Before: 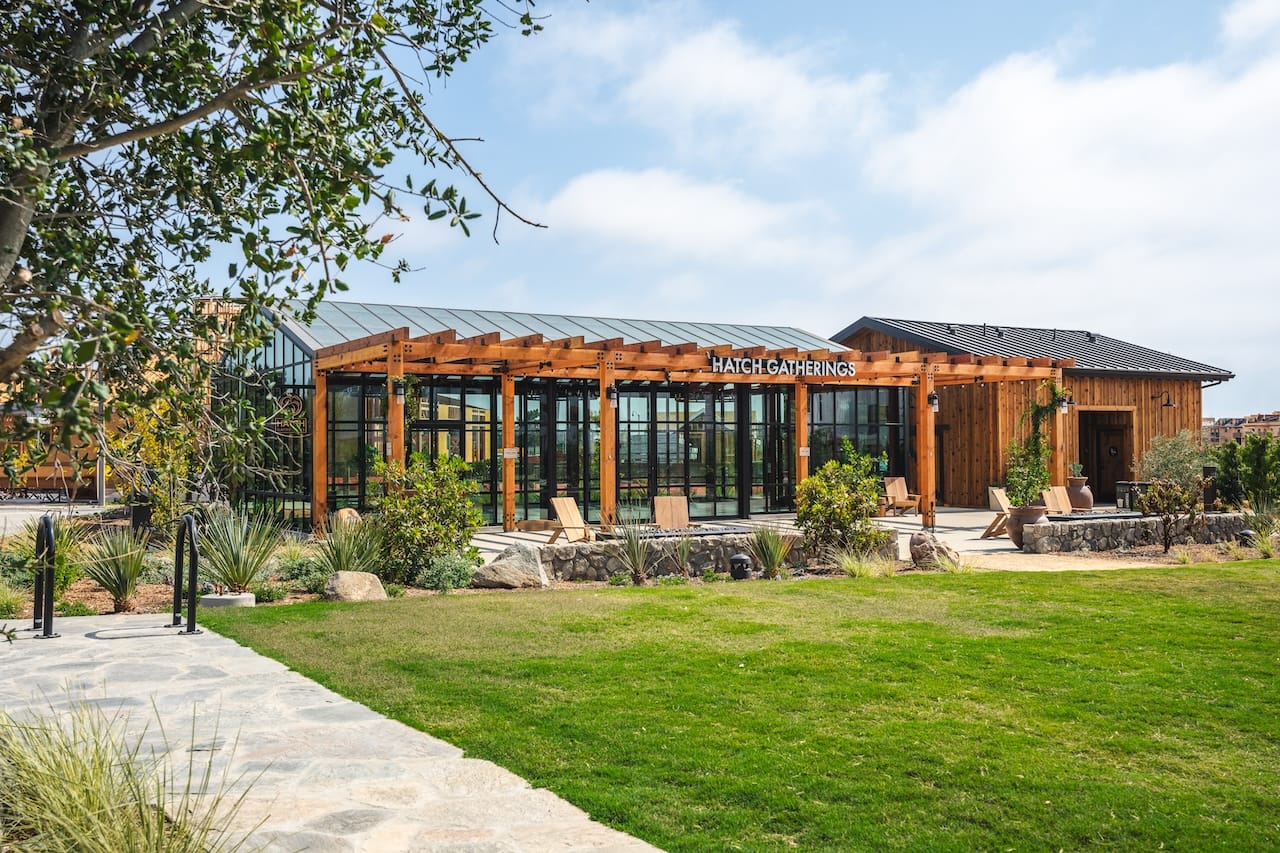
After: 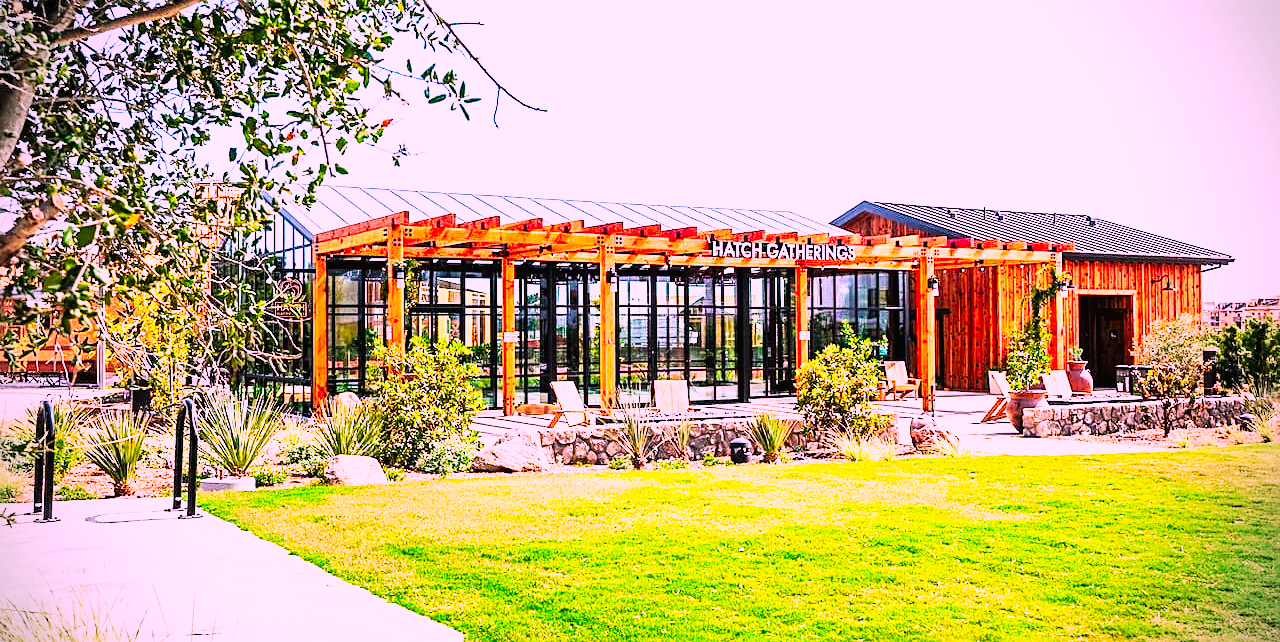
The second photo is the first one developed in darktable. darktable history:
exposure: exposure 0.132 EV, compensate highlight preservation false
crop: top 13.641%, bottom 11.085%
base curve: curves: ch0 [(0, 0) (0.007, 0.004) (0.027, 0.03) (0.046, 0.07) (0.207, 0.54) (0.442, 0.872) (0.673, 0.972) (1, 1)], preserve colors none
vignetting: fall-off start 75.69%, width/height ratio 1.087, dithering 8-bit output
color zones: curves: ch0 [(0, 0.5) (0.143, 0.5) (0.286, 0.5) (0.429, 0.495) (0.571, 0.437) (0.714, 0.44) (0.857, 0.496) (1, 0.5)]
tone curve: curves: ch0 [(0, 0.013) (0.054, 0.018) (0.205, 0.191) (0.289, 0.292) (0.39, 0.424) (0.493, 0.551) (0.666, 0.743) (0.795, 0.841) (1, 0.998)]; ch1 [(0, 0) (0.385, 0.343) (0.439, 0.415) (0.494, 0.495) (0.501, 0.501) (0.51, 0.509) (0.548, 0.554) (0.586, 0.614) (0.66, 0.706) (0.783, 0.804) (1, 1)]; ch2 [(0, 0) (0.304, 0.31) (0.403, 0.399) (0.441, 0.428) (0.47, 0.469) (0.498, 0.496) (0.524, 0.538) (0.566, 0.579) (0.633, 0.665) (0.7, 0.711) (1, 1)]
sharpen: on, module defaults
color correction: highlights a* 19.23, highlights b* -11.87, saturation 1.63
